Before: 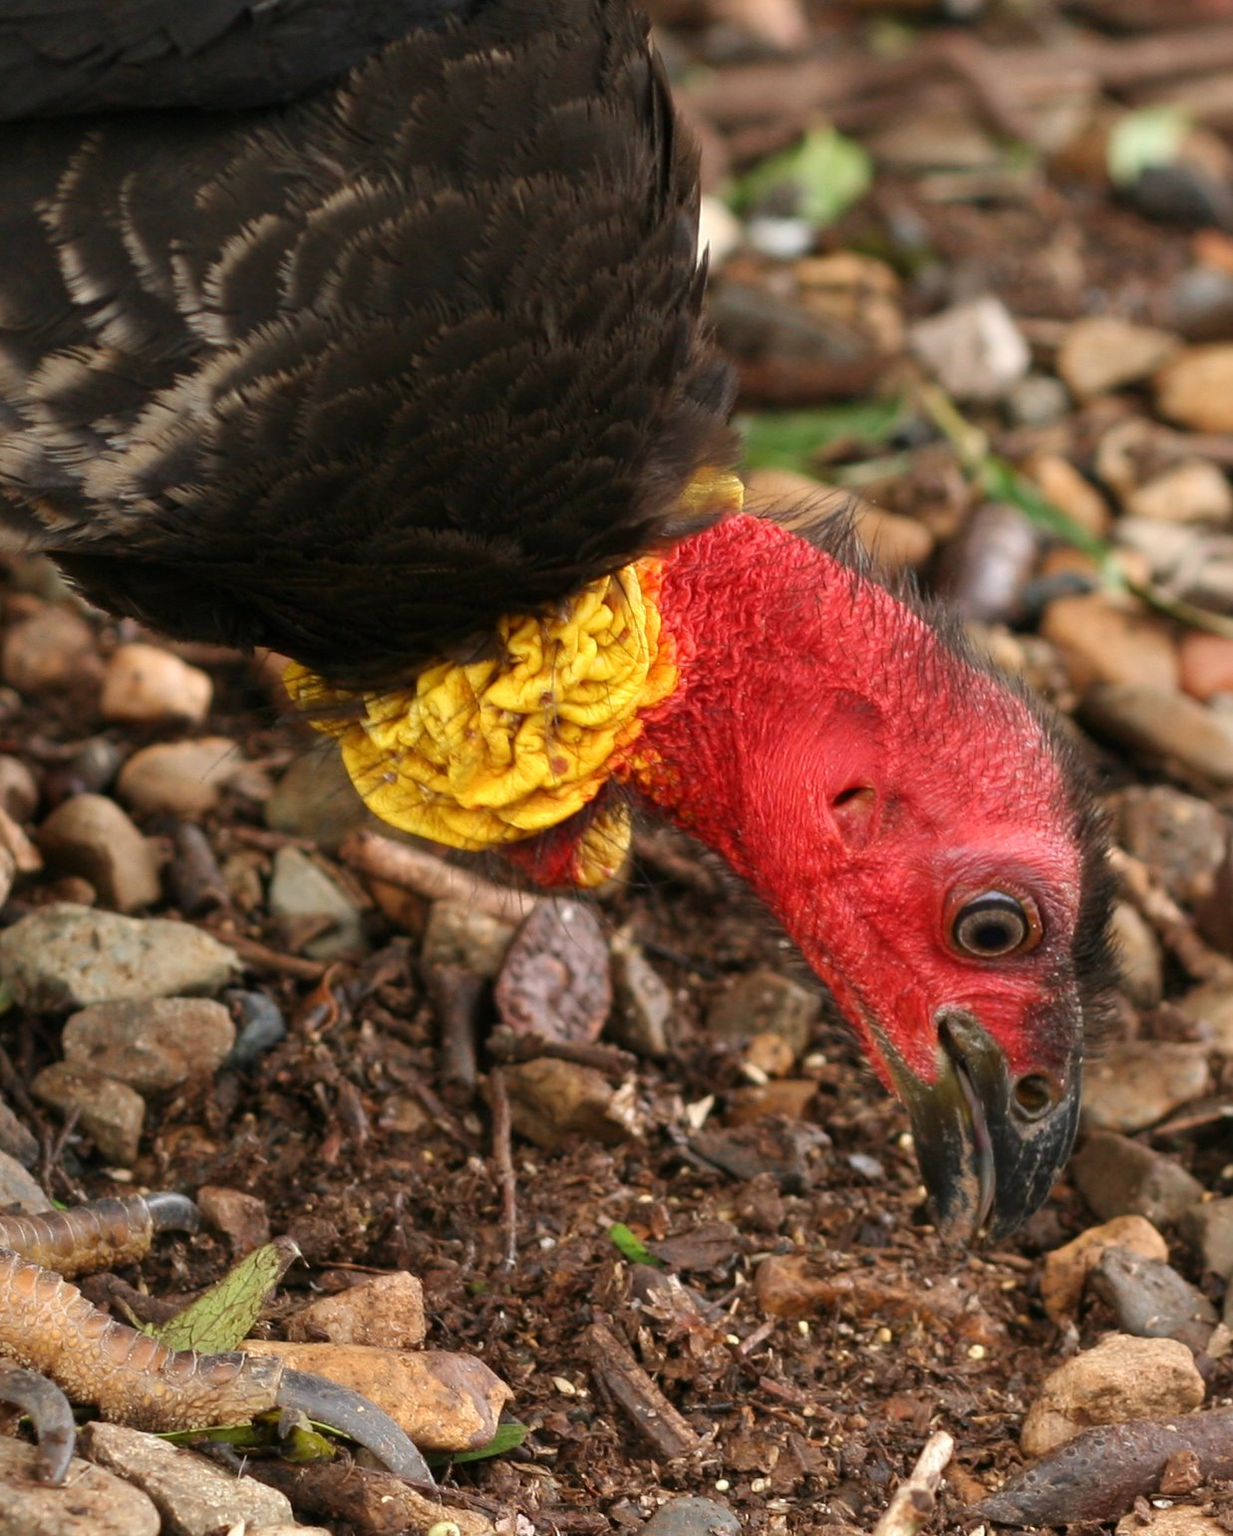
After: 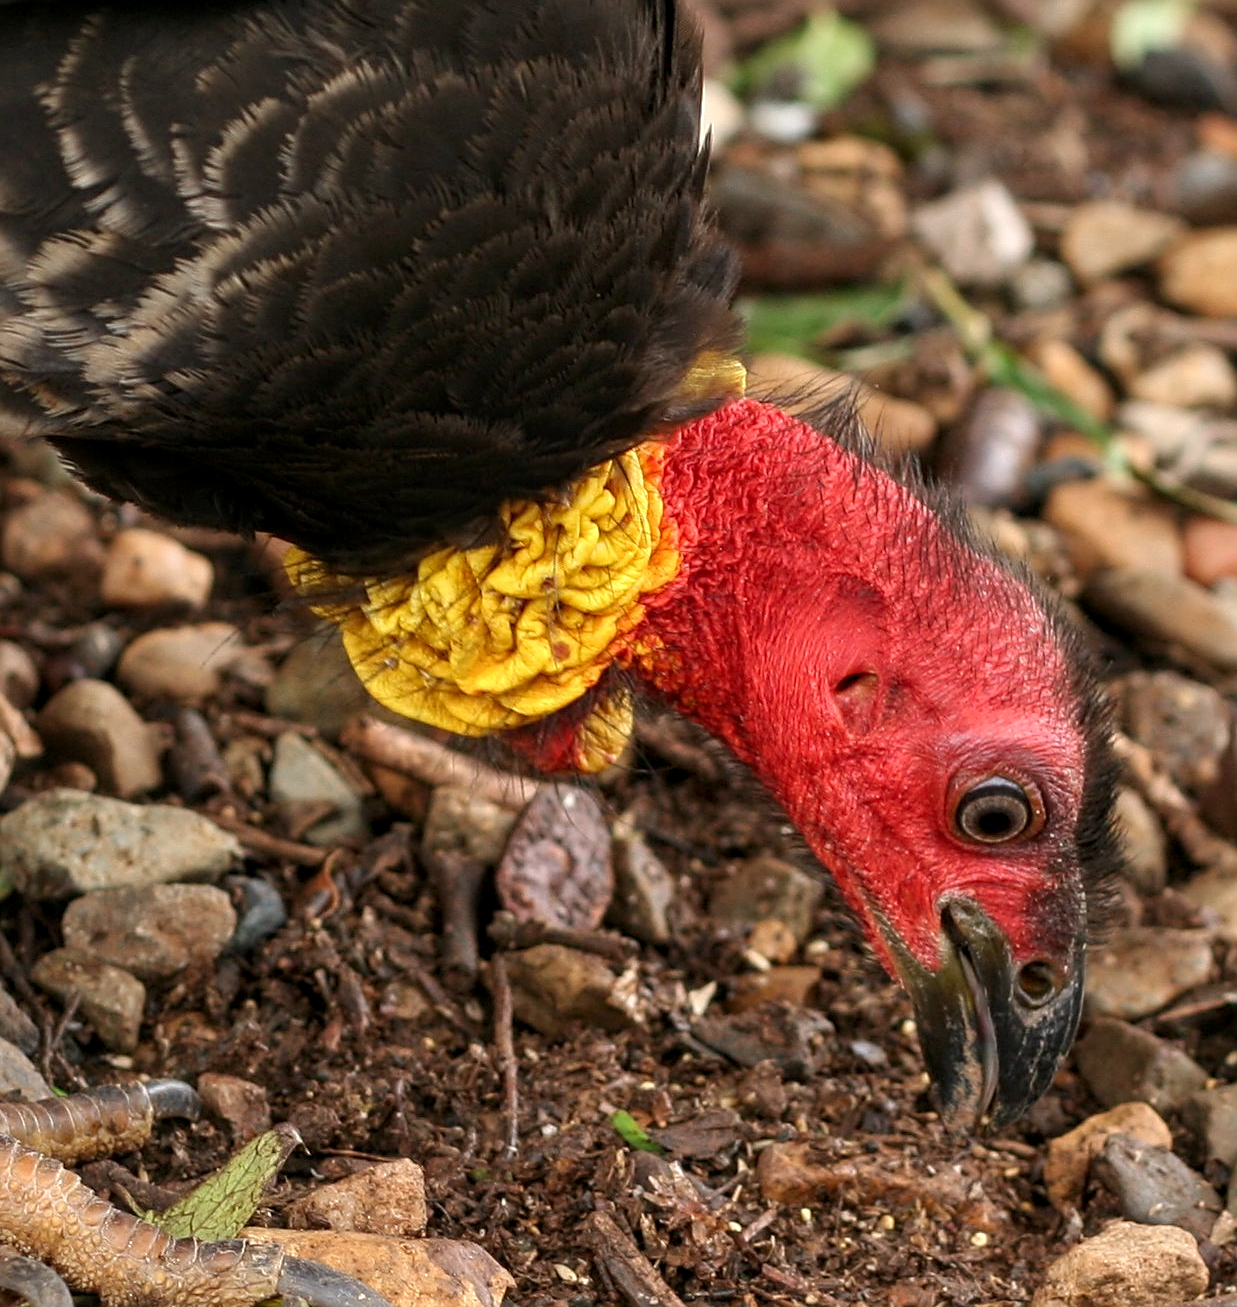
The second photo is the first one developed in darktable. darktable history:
crop: top 7.62%, bottom 7.563%
sharpen: on, module defaults
local contrast: on, module defaults
